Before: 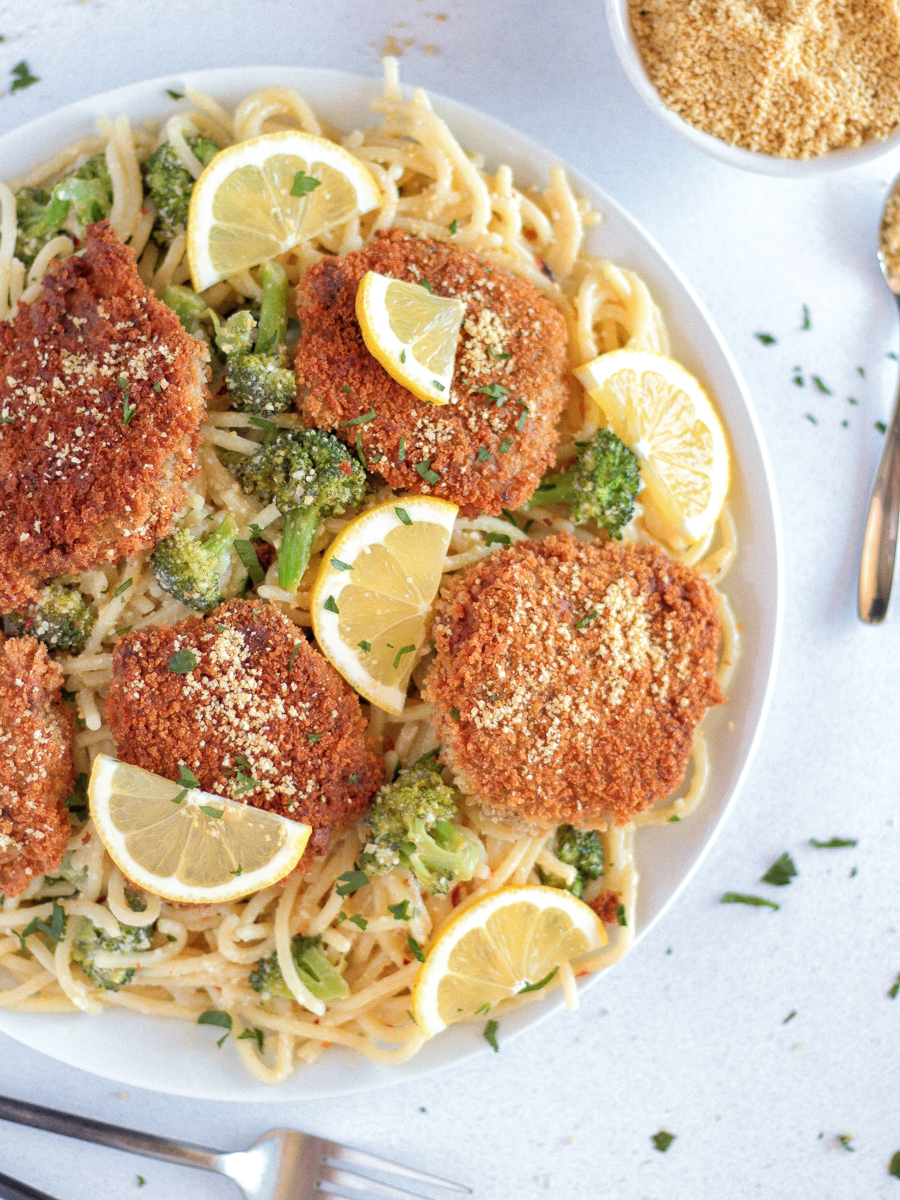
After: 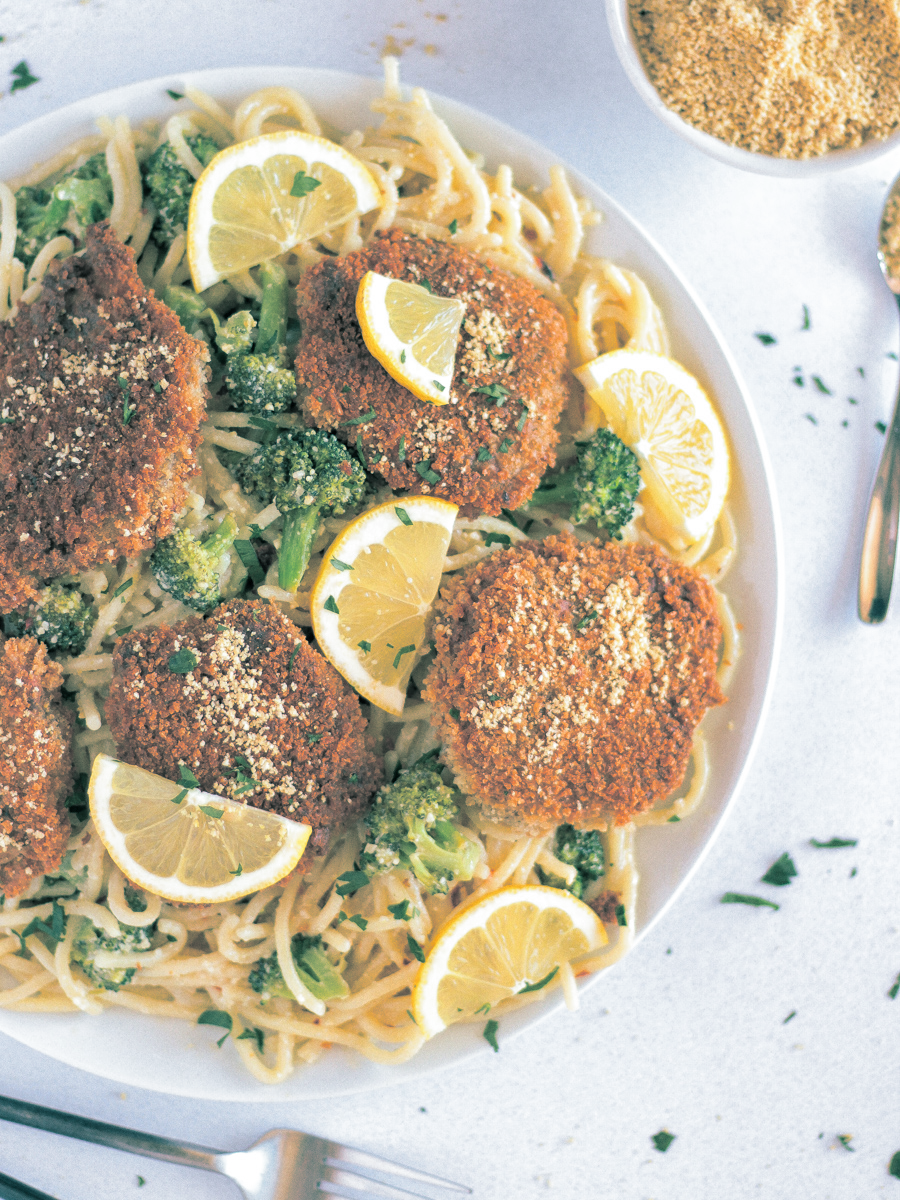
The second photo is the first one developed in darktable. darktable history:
split-toning: shadows › hue 183.6°, shadows › saturation 0.52, highlights › hue 0°, highlights › saturation 0
tone equalizer: on, module defaults
